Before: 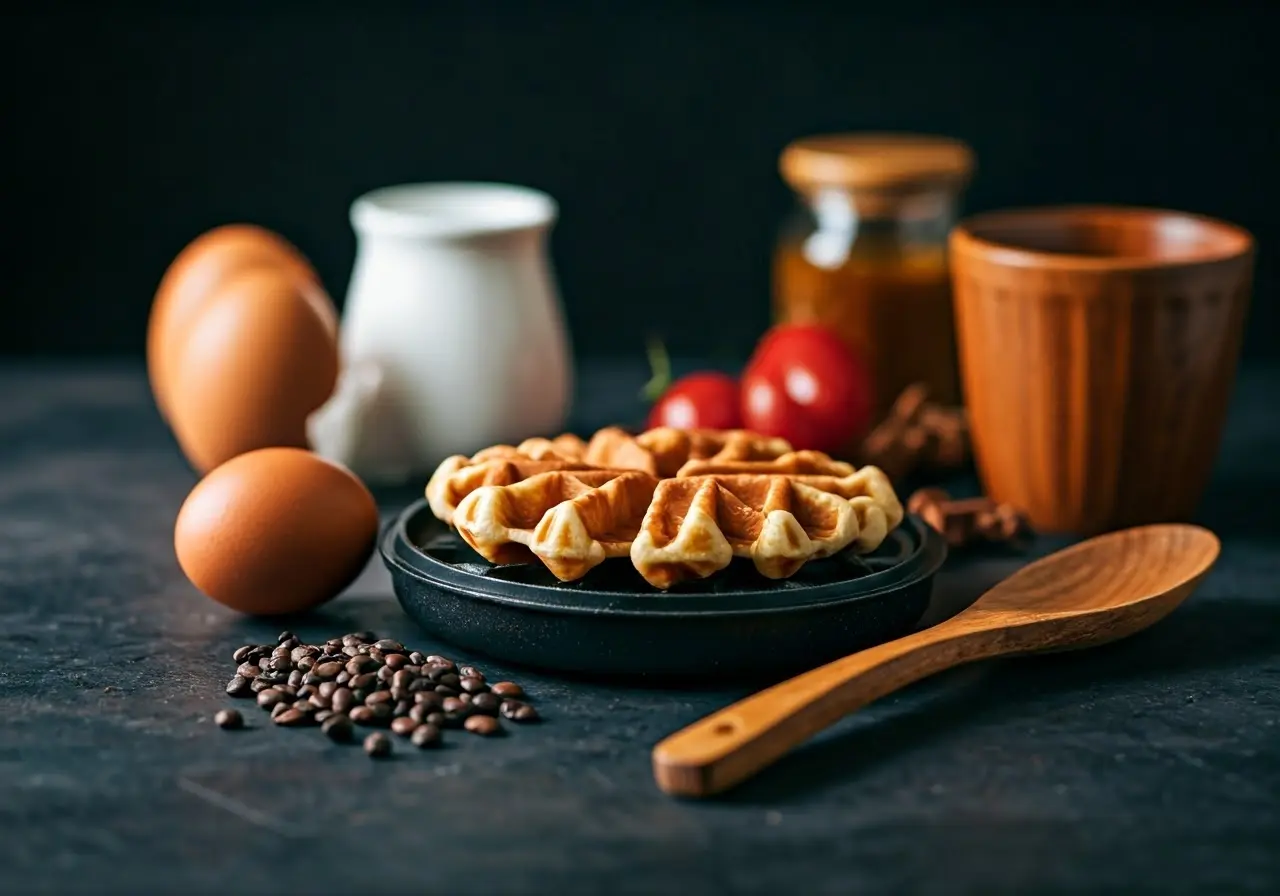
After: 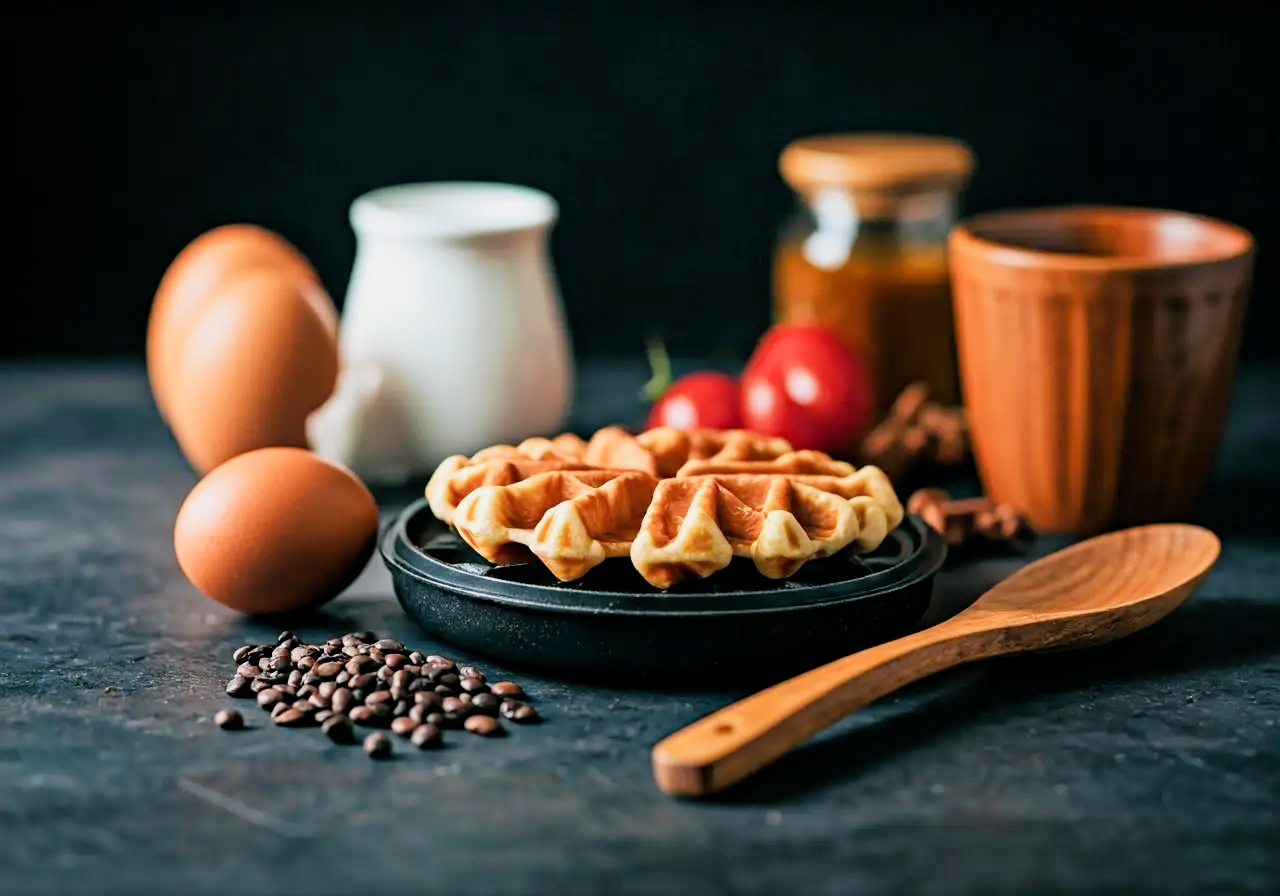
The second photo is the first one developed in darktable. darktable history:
filmic rgb: black relative exposure -7.74 EV, white relative exposure 4.42 EV, hardness 3.76, latitude 38.39%, contrast 0.968, highlights saturation mix 9.31%, shadows ↔ highlights balance 4.05%
exposure: exposure 0.947 EV, compensate highlight preservation false
